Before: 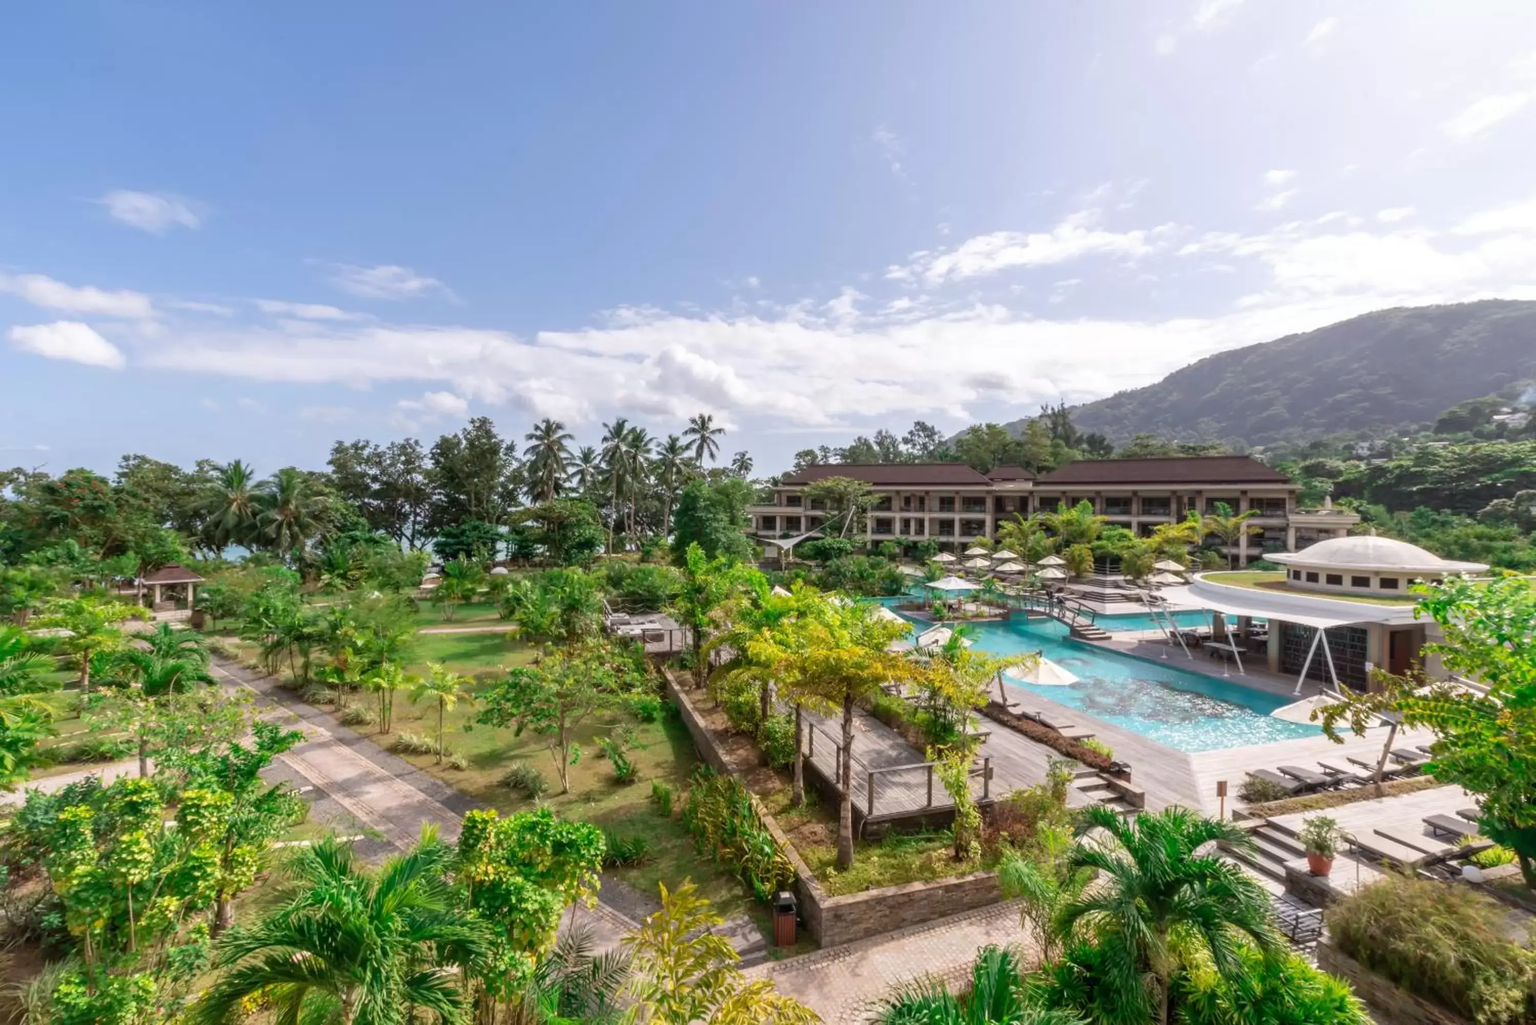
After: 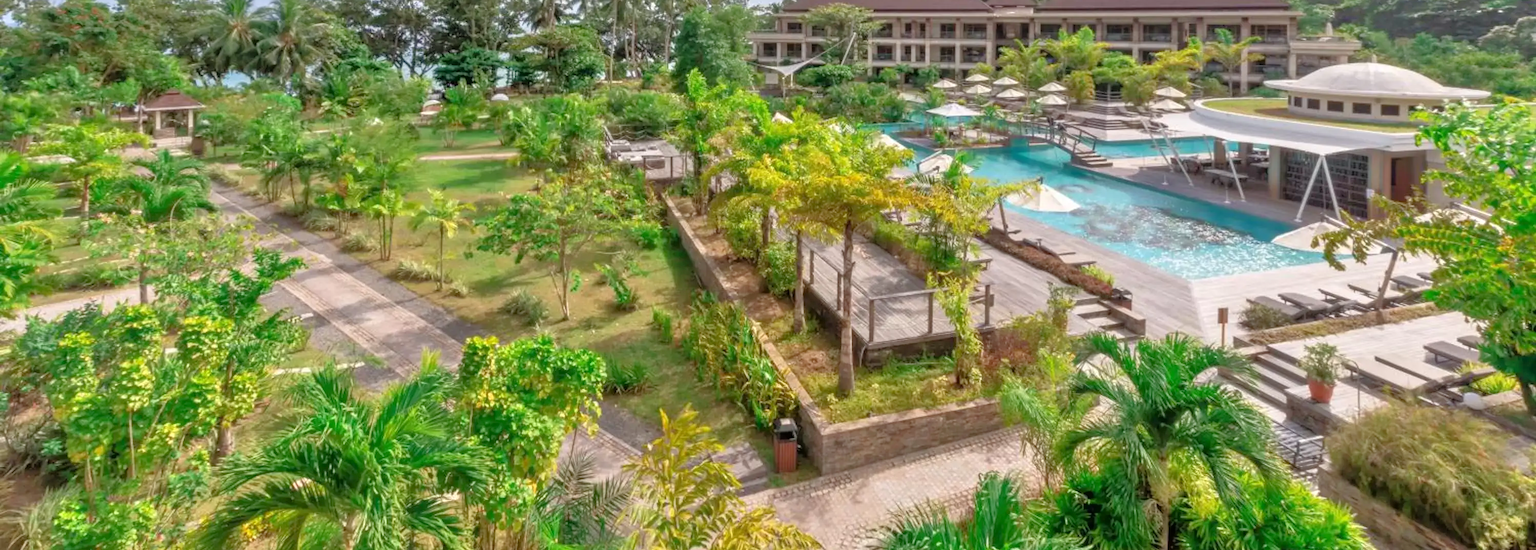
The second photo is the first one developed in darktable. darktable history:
exposure: exposure -0.01 EV, compensate highlight preservation false
crop and rotate: top 46.277%, right 0.06%
tone equalizer: -7 EV 0.144 EV, -6 EV 0.574 EV, -5 EV 1.18 EV, -4 EV 1.35 EV, -3 EV 1.15 EV, -2 EV 0.6 EV, -1 EV 0.155 EV
